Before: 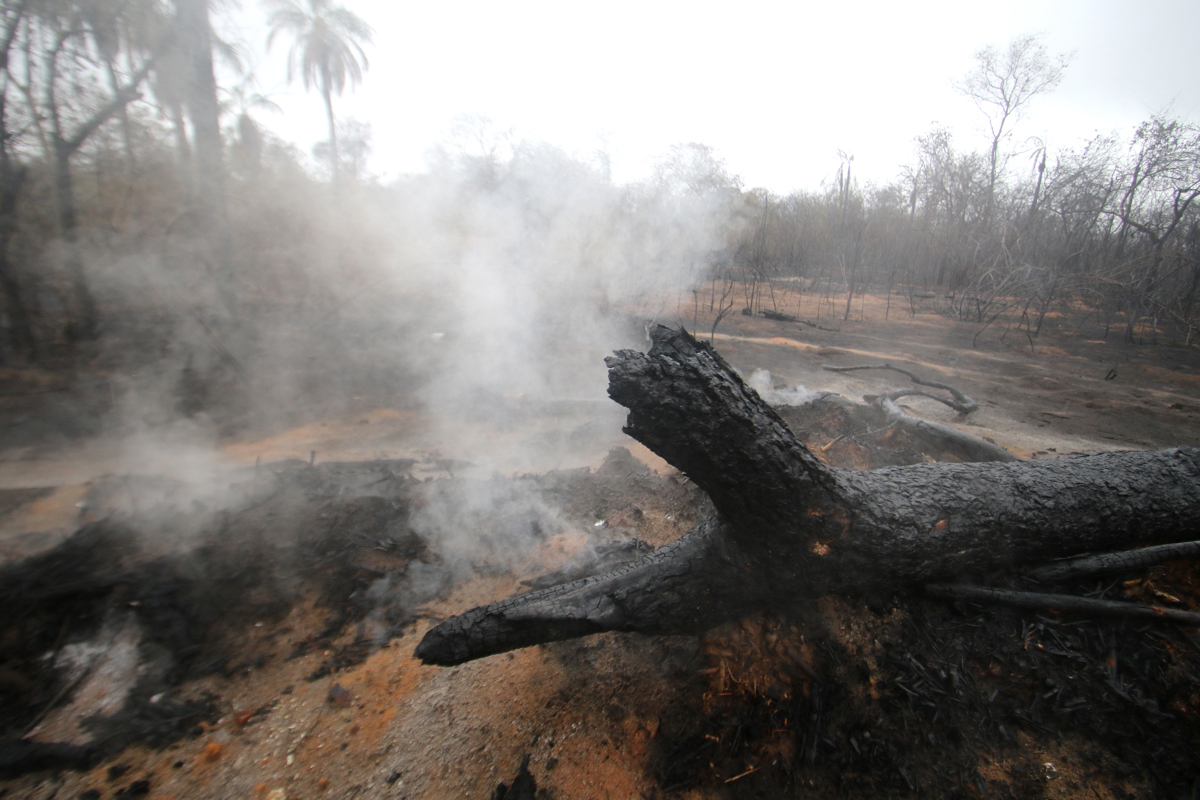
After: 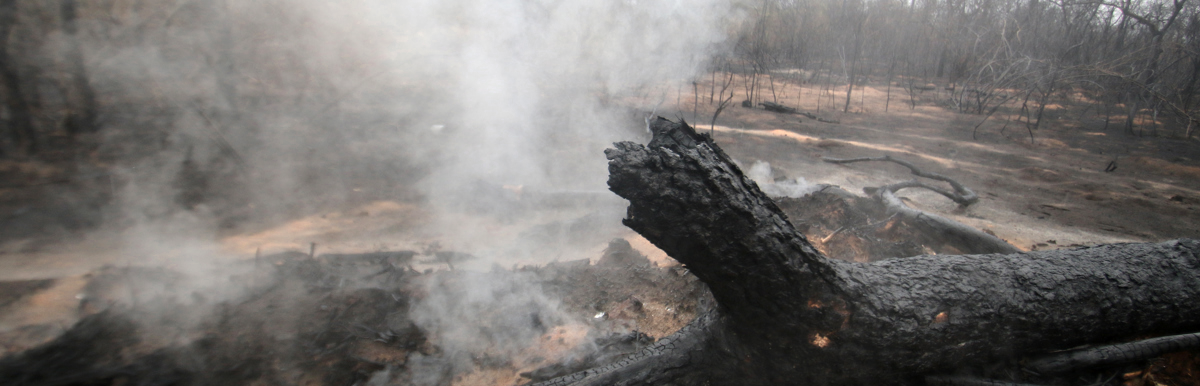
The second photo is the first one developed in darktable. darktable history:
crop and rotate: top 26.067%, bottom 25.655%
color zones: curves: ch0 [(0.018, 0.548) (0.197, 0.654) (0.425, 0.447) (0.605, 0.658) (0.732, 0.579)]; ch1 [(0.105, 0.531) (0.224, 0.531) (0.386, 0.39) (0.618, 0.456) (0.732, 0.456) (0.956, 0.421)]; ch2 [(0.039, 0.583) (0.215, 0.465) (0.399, 0.544) (0.465, 0.548) (0.614, 0.447) (0.724, 0.43) (0.882, 0.623) (0.956, 0.632)], mix 31.93%
contrast equalizer: octaves 7, y [[0.5, 0.5, 0.544, 0.569, 0.5, 0.5], [0.5 ×6], [0.5 ×6], [0 ×6], [0 ×6]]
